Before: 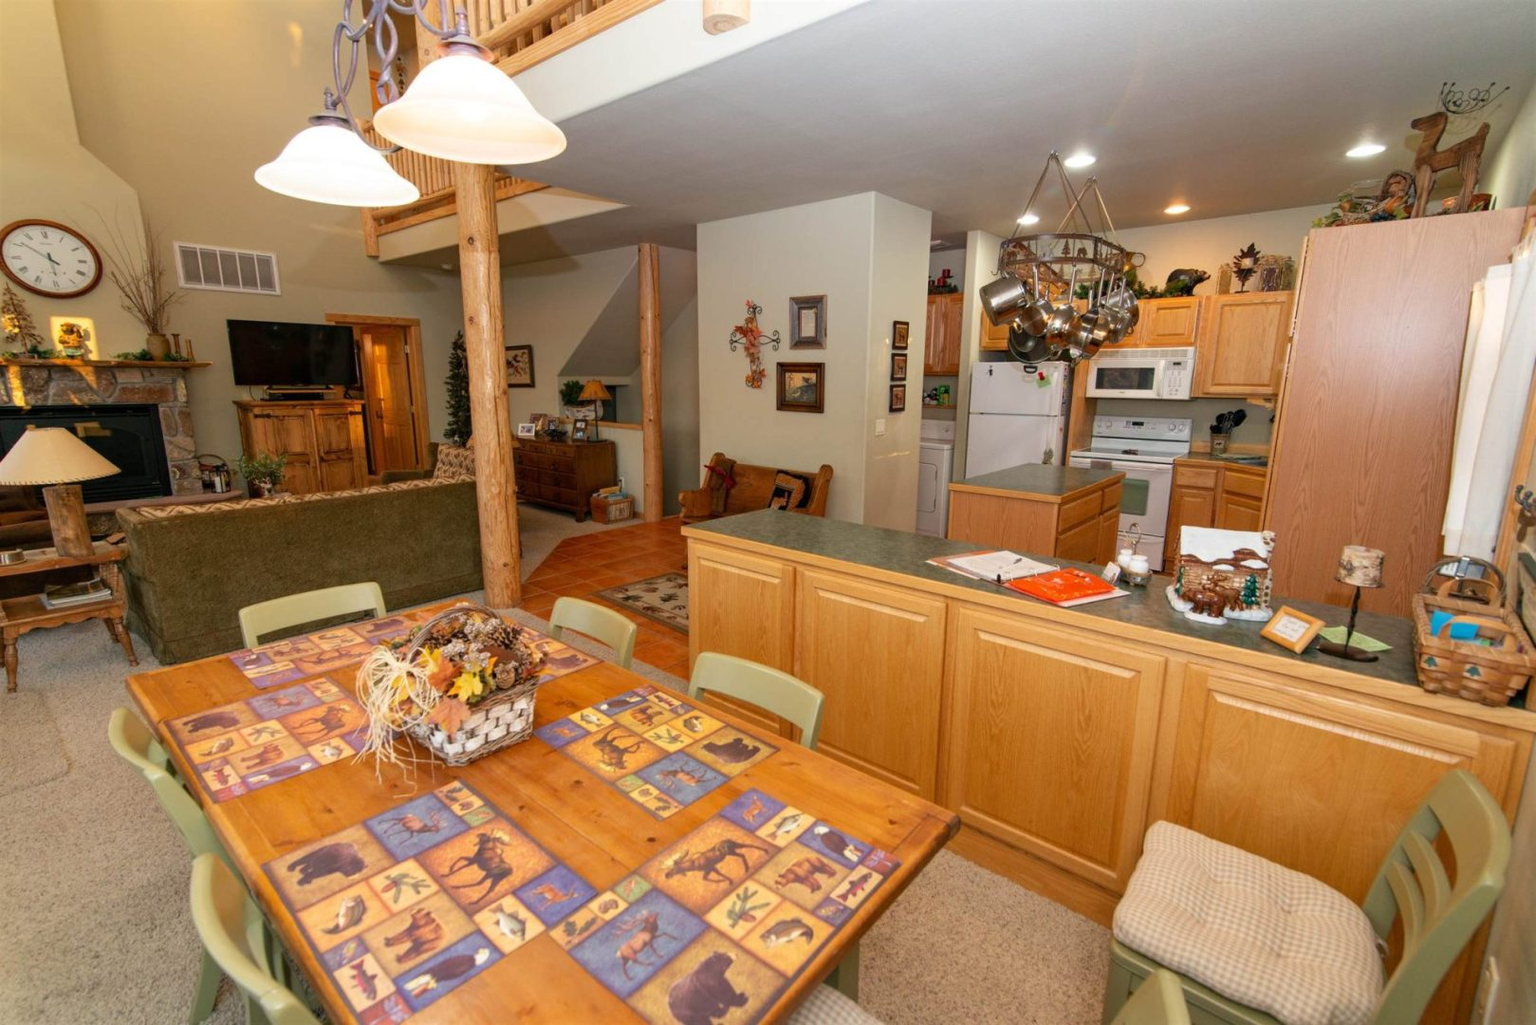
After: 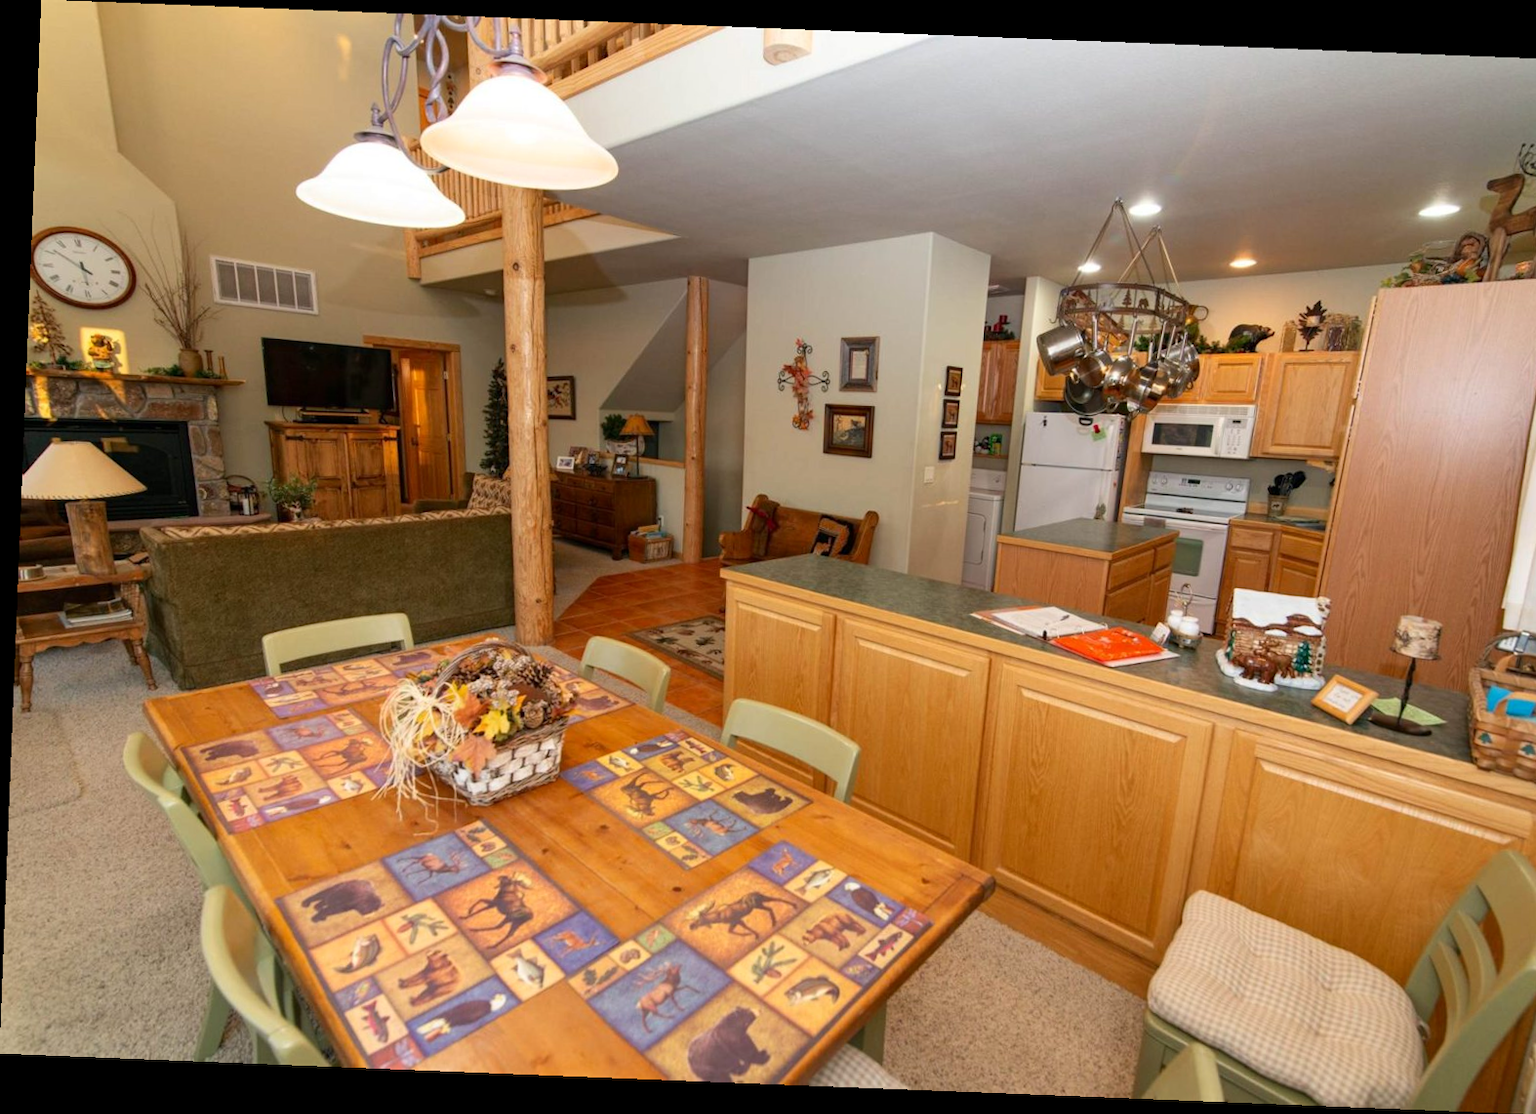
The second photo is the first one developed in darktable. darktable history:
contrast brightness saturation: contrast 0.08, saturation 0.02
rotate and perspective: rotation 2.27°, automatic cropping off
crop and rotate: right 5.167%
